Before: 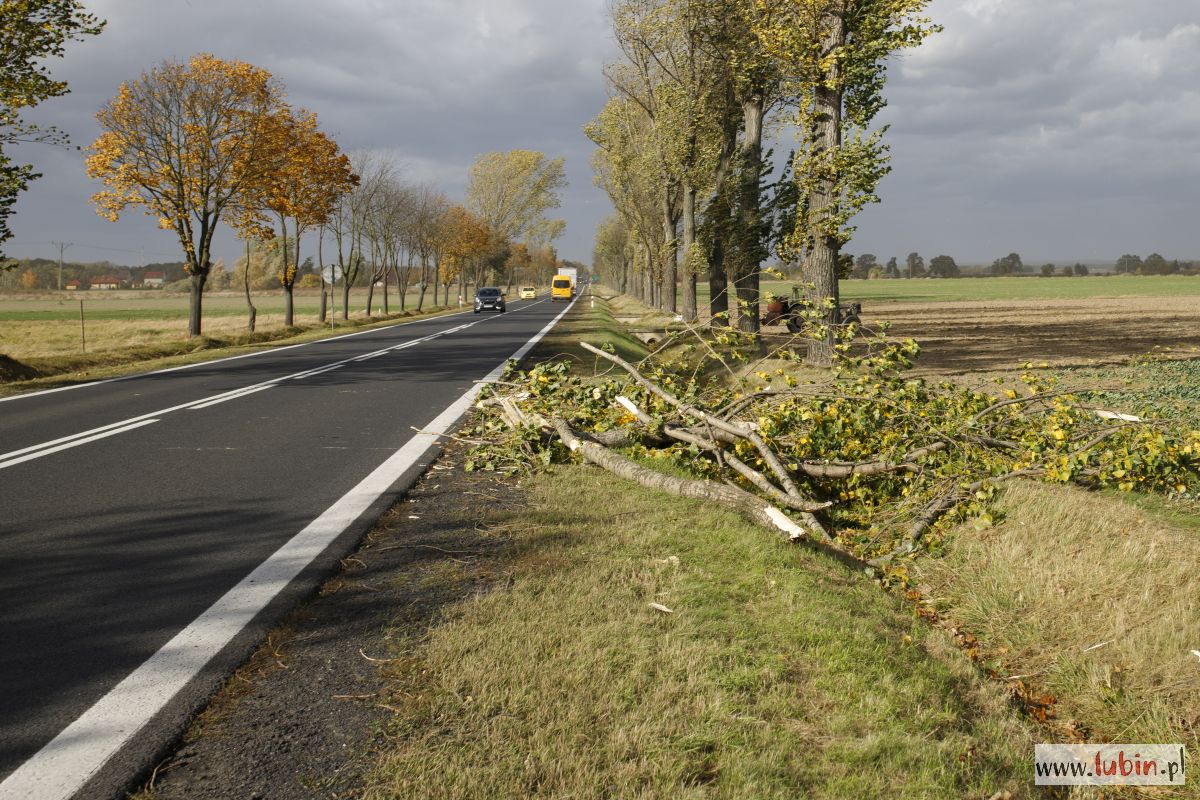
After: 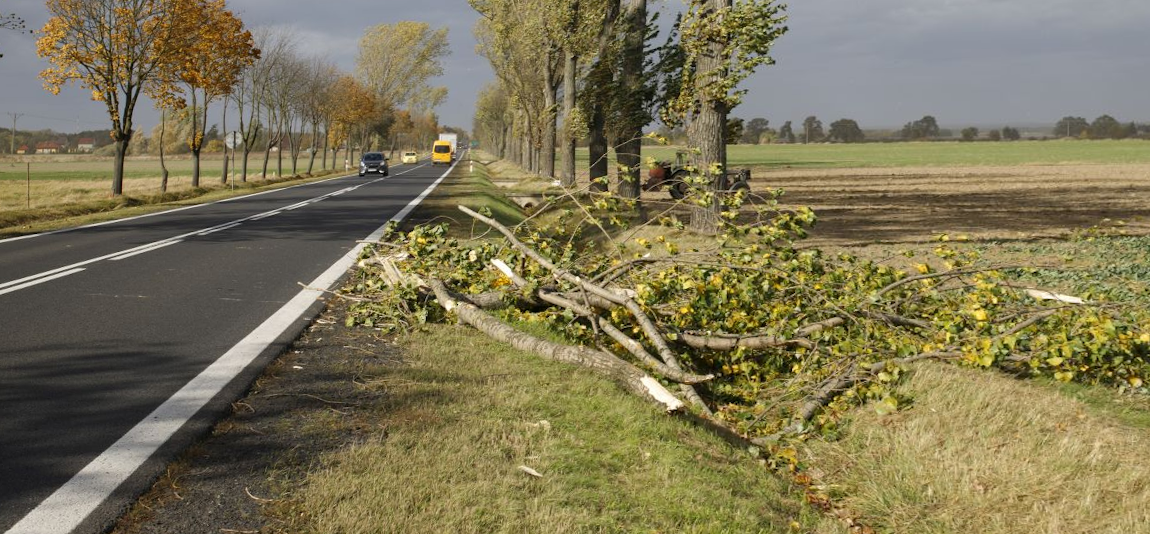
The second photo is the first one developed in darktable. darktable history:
rotate and perspective: rotation 1.69°, lens shift (vertical) -0.023, lens shift (horizontal) -0.291, crop left 0.025, crop right 0.988, crop top 0.092, crop bottom 0.842
crop and rotate: left 1.814%, top 12.818%, right 0.25%, bottom 9.225%
